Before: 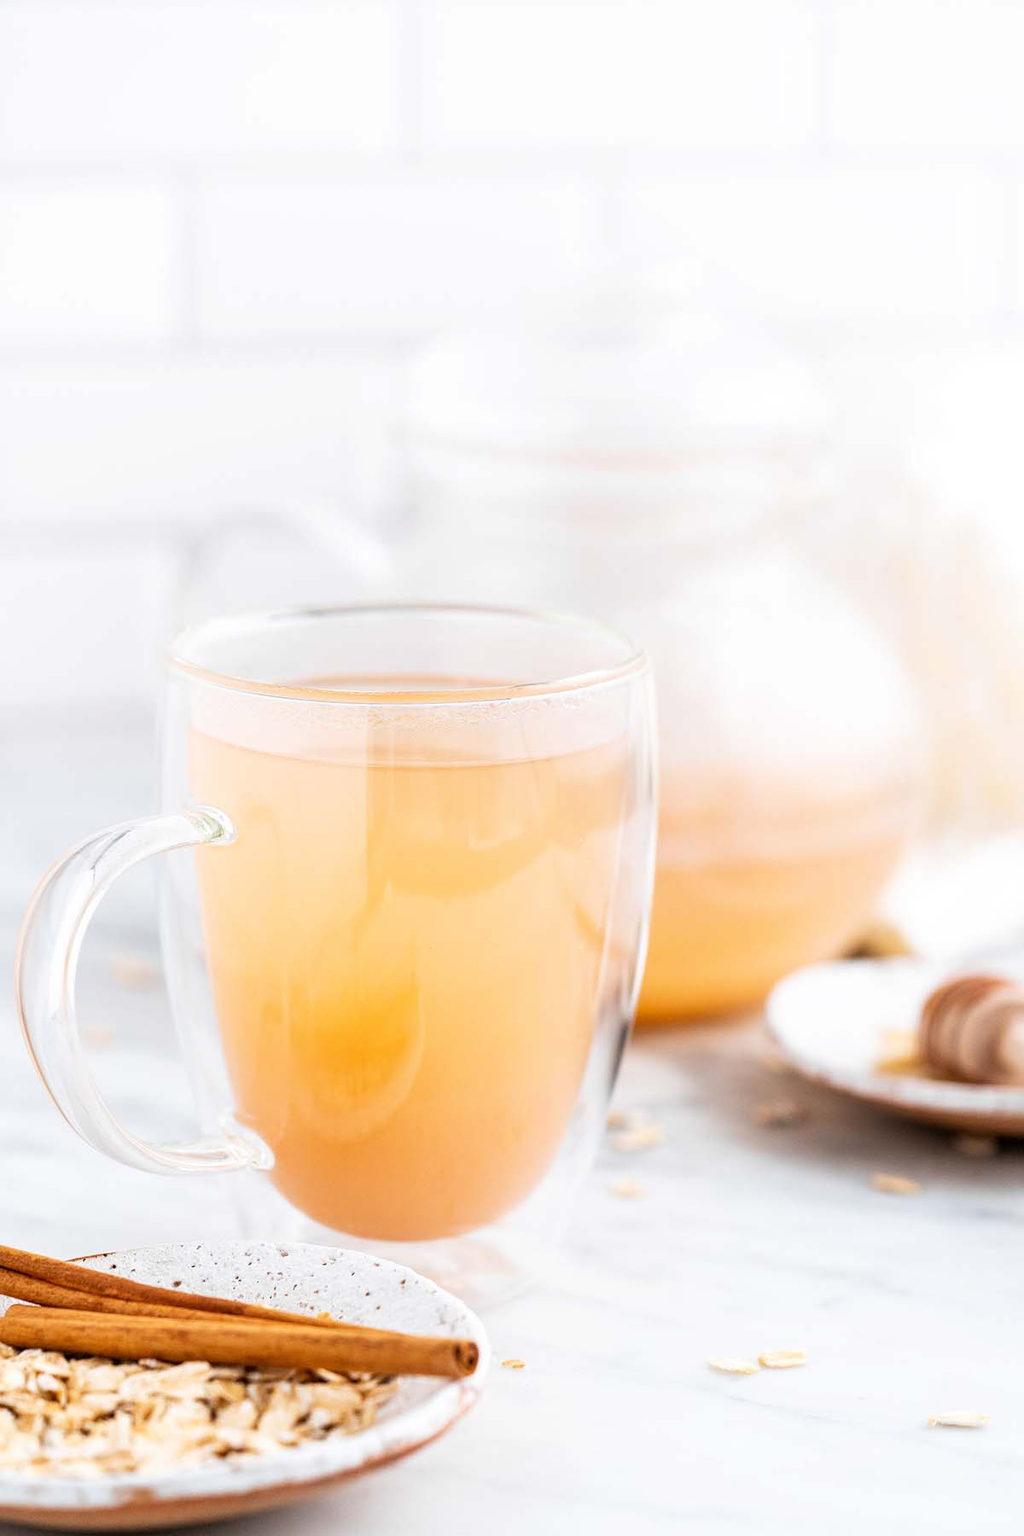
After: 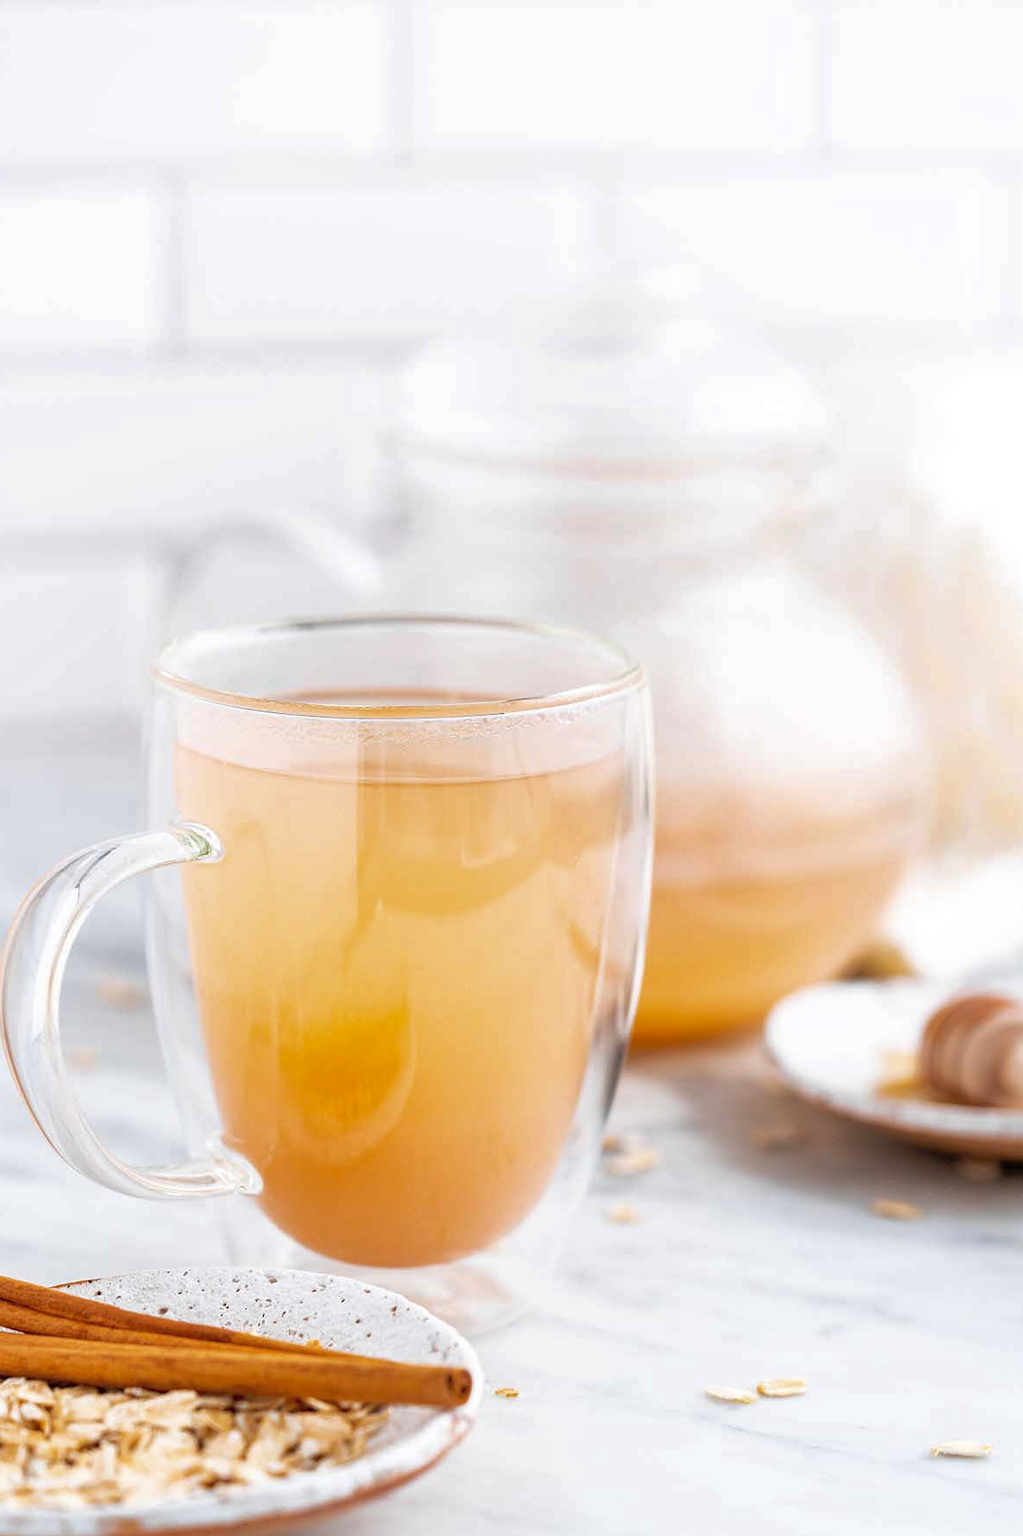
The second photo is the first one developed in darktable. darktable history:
crop: left 1.743%, right 0.268%, bottom 2.011%
exposure: black level correction 0, compensate exposure bias true, compensate highlight preservation false
shadows and highlights: on, module defaults
